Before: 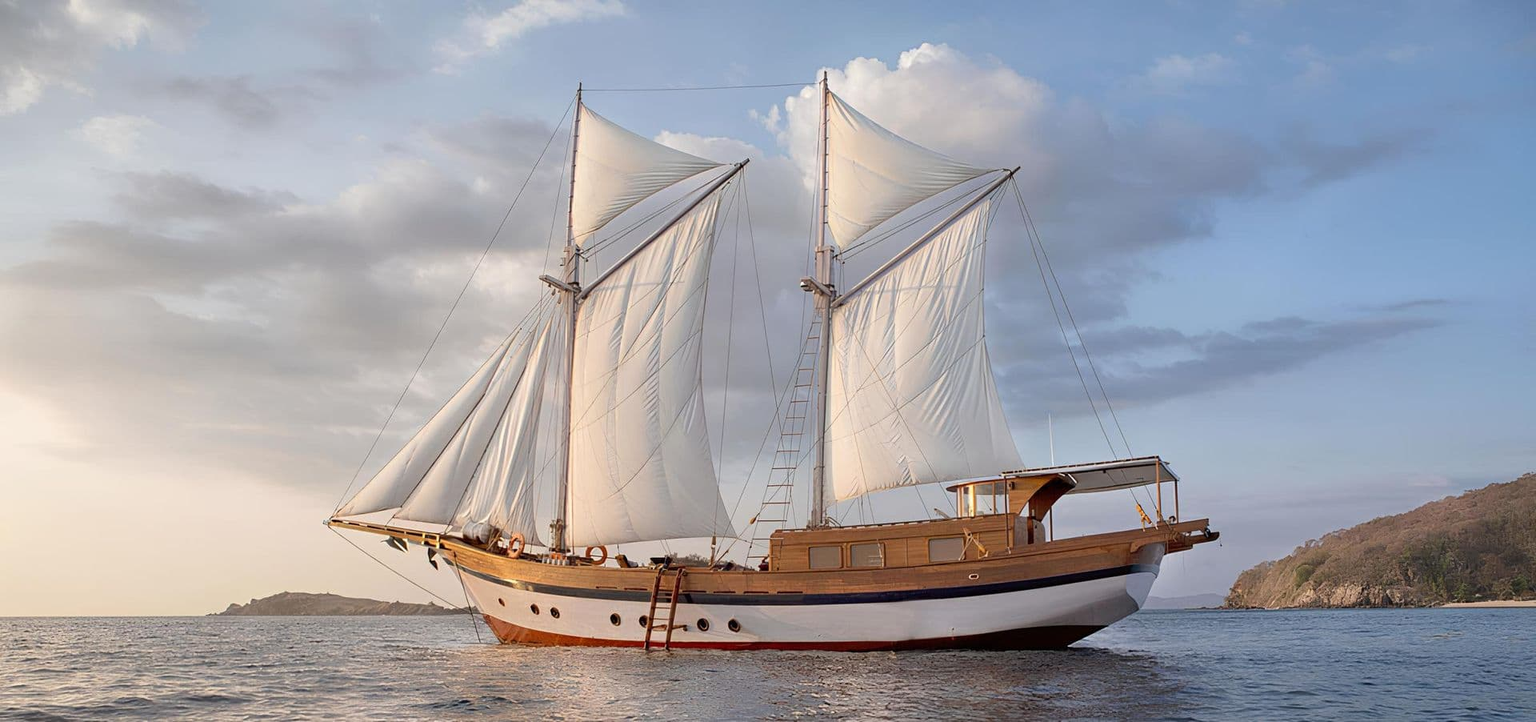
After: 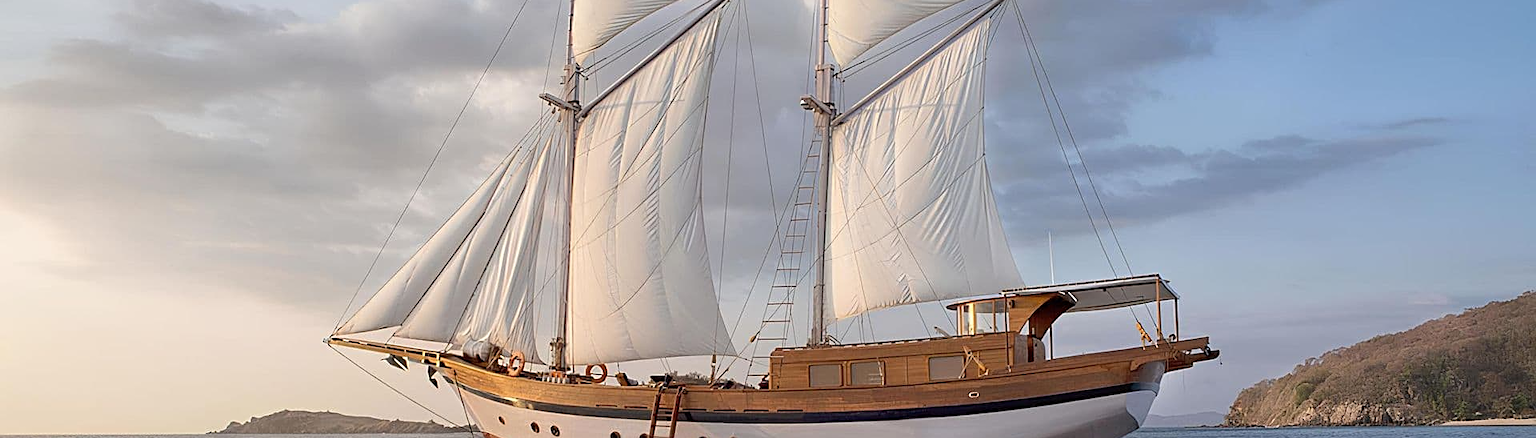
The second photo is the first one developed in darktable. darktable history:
crop and rotate: top 25.2%, bottom 14.001%
sharpen: on, module defaults
